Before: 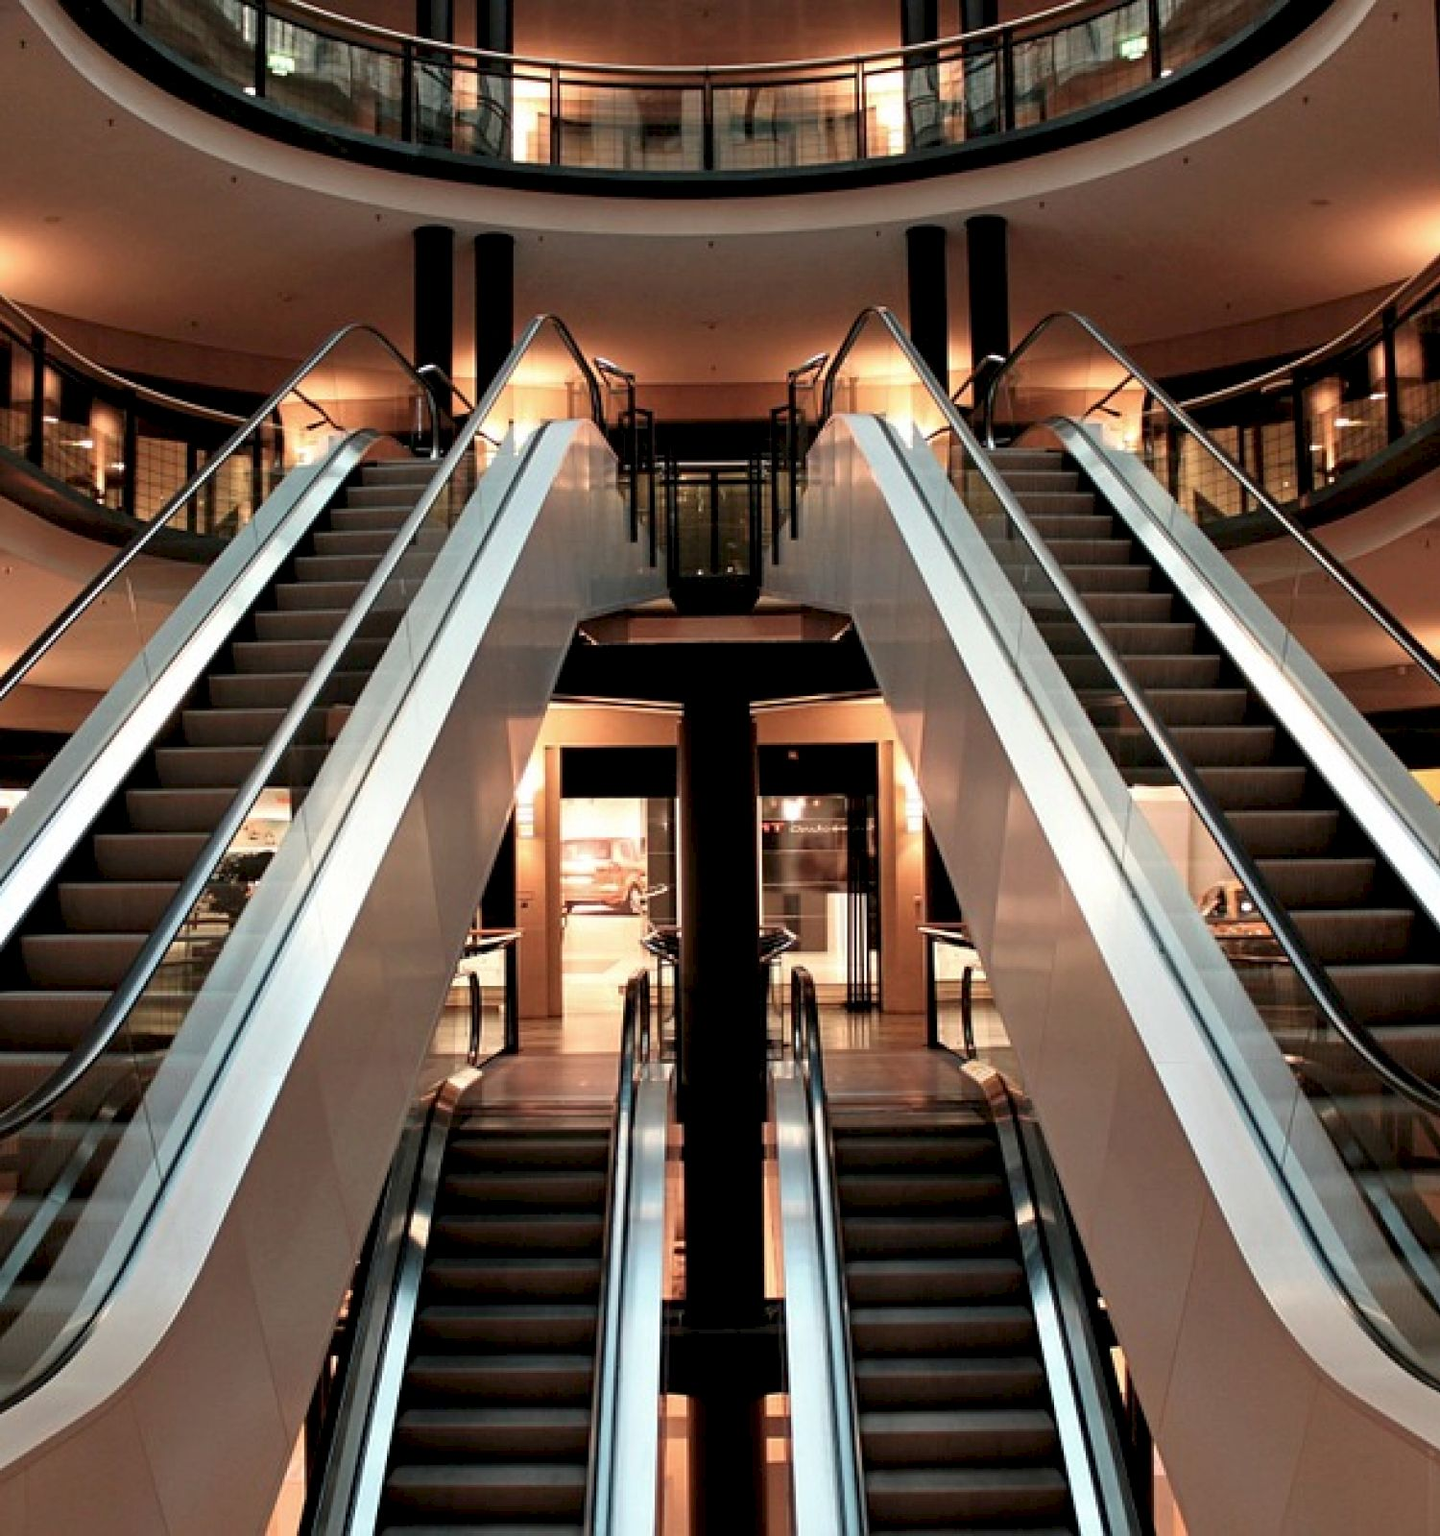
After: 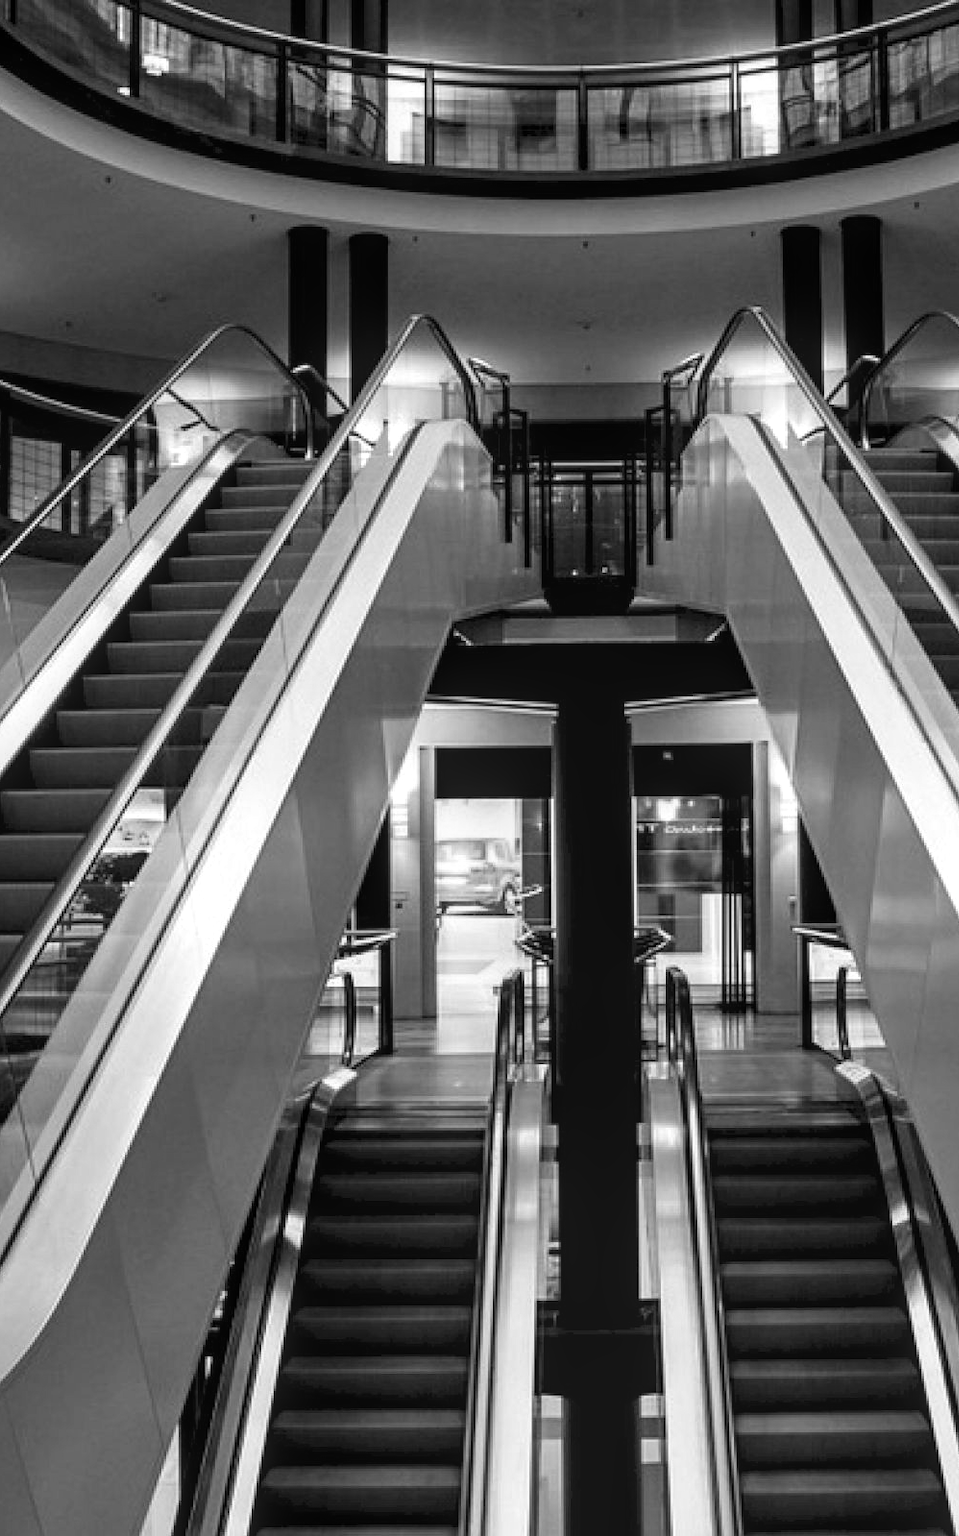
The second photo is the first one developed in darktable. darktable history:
color balance rgb: shadows lift › chroma 2%, shadows lift › hue 219.6°, power › hue 313.2°, highlights gain › chroma 3%, highlights gain › hue 75.6°, global offset › luminance 0.5%, perceptual saturation grading › global saturation 15.33%, perceptual saturation grading › highlights -19.33%, perceptual saturation grading › shadows 20%, global vibrance 20%
monochrome: on, module defaults
crop and rotate: left 8.786%, right 24.548%
local contrast: detail 130%
